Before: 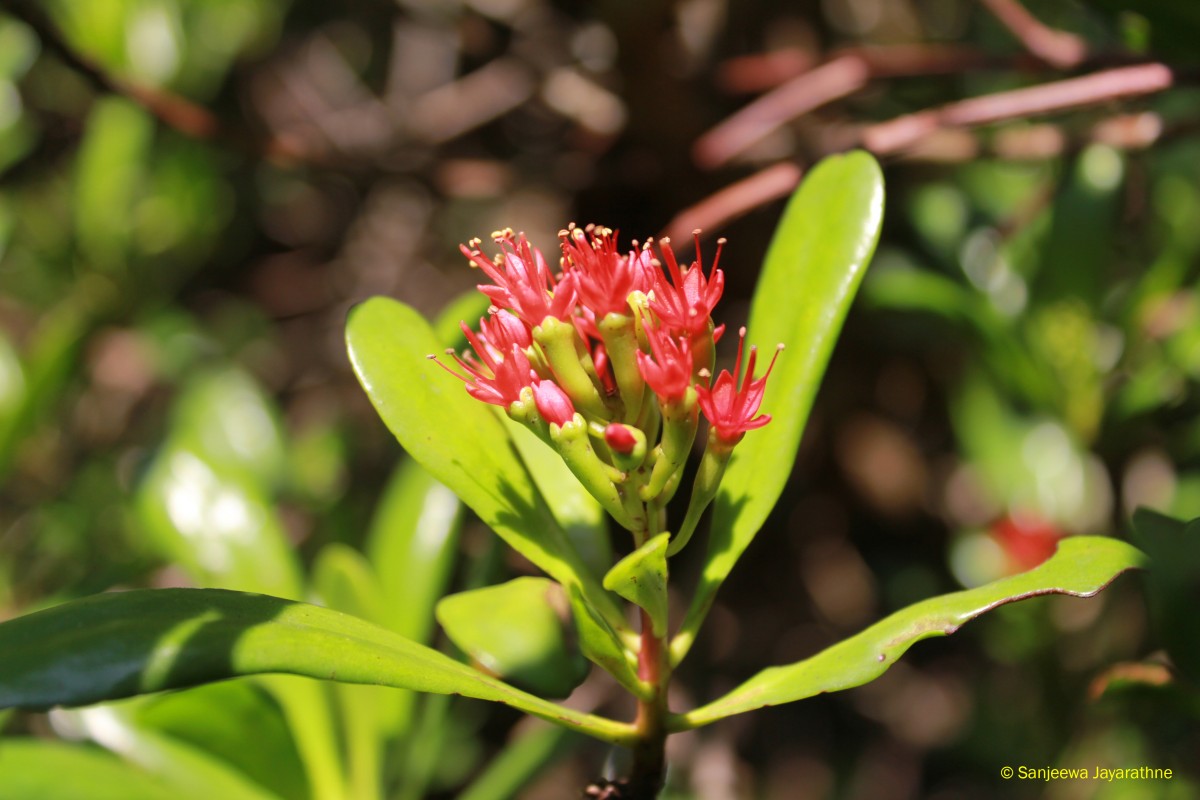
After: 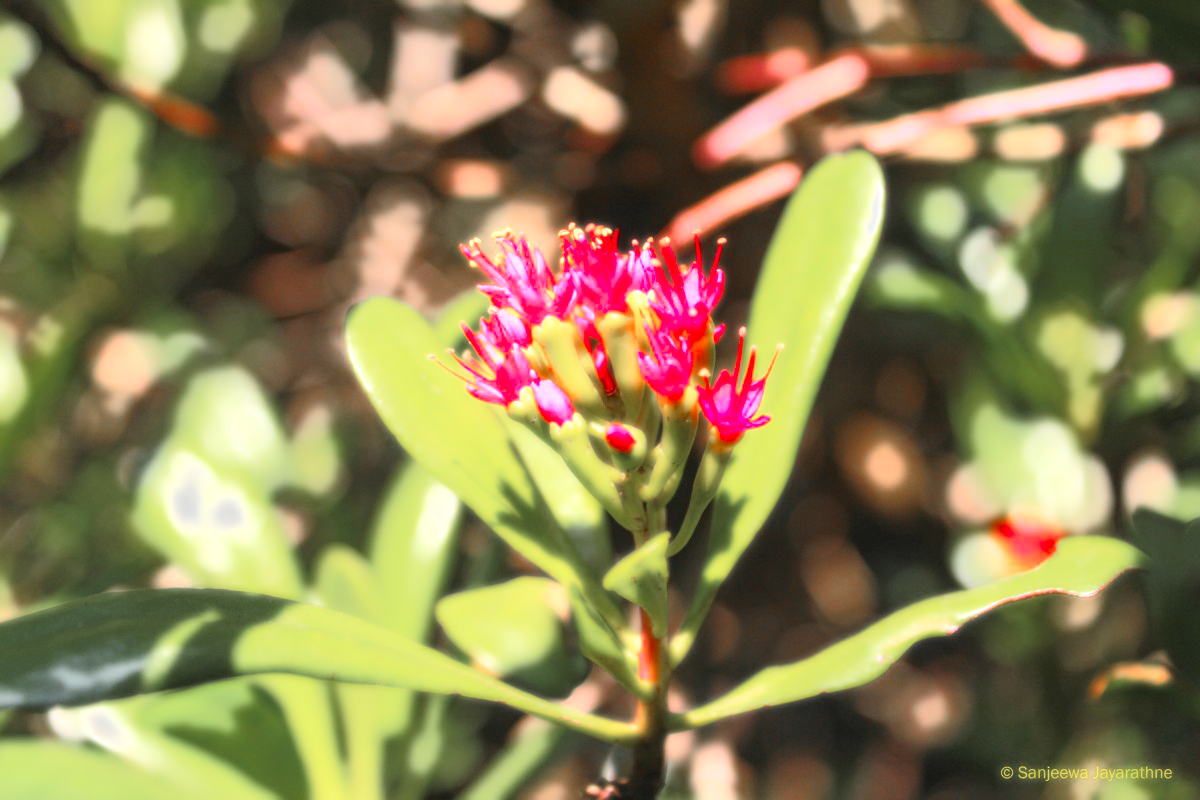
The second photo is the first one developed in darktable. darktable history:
bloom: size 0%, threshold 54.82%, strength 8.31%
local contrast: detail 110%
color zones: curves: ch0 [(0, 0.48) (0.209, 0.398) (0.305, 0.332) (0.429, 0.493) (0.571, 0.5) (0.714, 0.5) (0.857, 0.5) (1, 0.48)]; ch1 [(0, 0.736) (0.143, 0.625) (0.225, 0.371) (0.429, 0.256) (0.571, 0.241) (0.714, 0.213) (0.857, 0.48) (1, 0.736)]; ch2 [(0, 0.448) (0.143, 0.498) (0.286, 0.5) (0.429, 0.5) (0.571, 0.5) (0.714, 0.5) (0.857, 0.5) (1, 0.448)]
exposure: exposure 1.16 EV, compensate exposure bias true, compensate highlight preservation false
